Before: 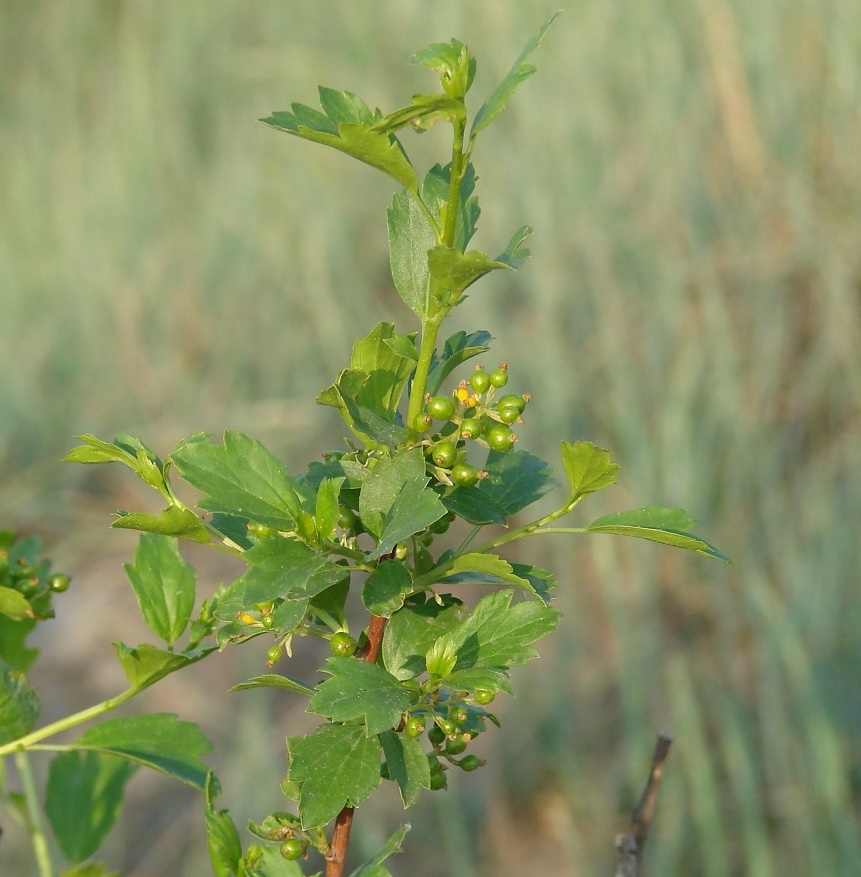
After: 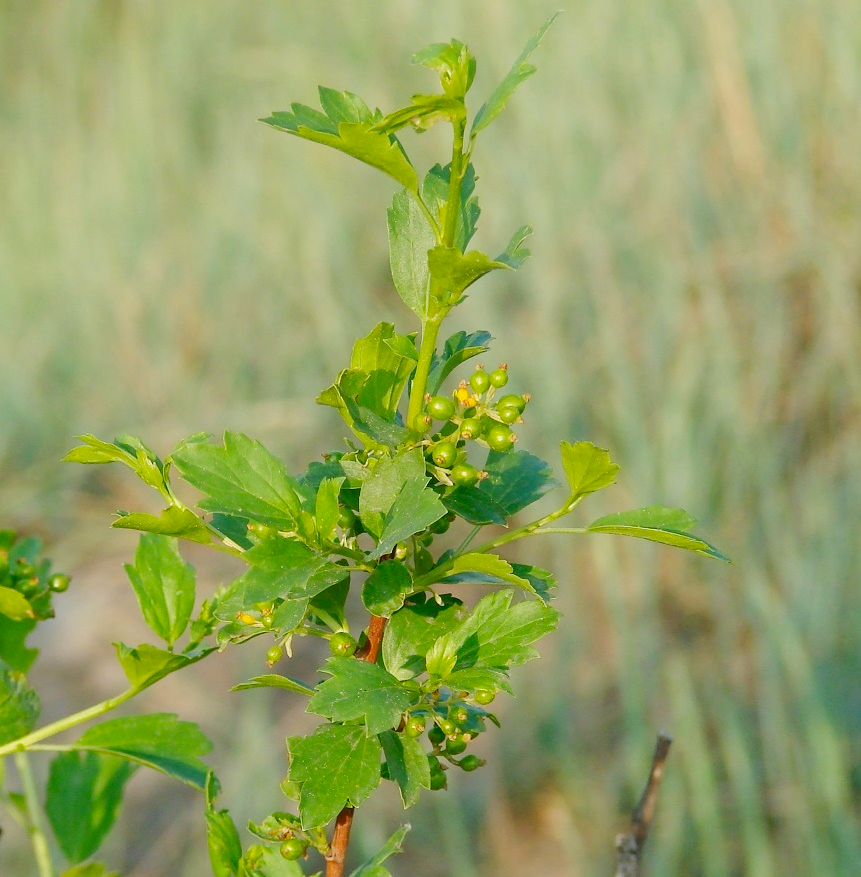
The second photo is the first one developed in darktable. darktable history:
color zones: curves: ch1 [(0, 0.006) (0.094, 0.285) (0.171, 0.001) (0.429, 0.001) (0.571, 0.003) (0.714, 0.004) (0.857, 0.004) (1, 0.006)], mix -122.24%
tone curve: curves: ch0 [(0, 0.019) (0.066, 0.043) (0.189, 0.182) (0.368, 0.407) (0.501, 0.564) (0.677, 0.729) (0.851, 0.861) (0.997, 0.959)]; ch1 [(0, 0) (0.187, 0.121) (0.388, 0.346) (0.437, 0.409) (0.474, 0.472) (0.499, 0.501) (0.514, 0.515) (0.542, 0.557) (0.645, 0.686) (0.812, 0.856) (1, 1)]; ch2 [(0, 0) (0.246, 0.214) (0.421, 0.427) (0.459, 0.484) (0.5, 0.504) (0.518, 0.523) (0.529, 0.548) (0.56, 0.576) (0.607, 0.63) (0.744, 0.734) (0.867, 0.821) (0.993, 0.889)], preserve colors none
